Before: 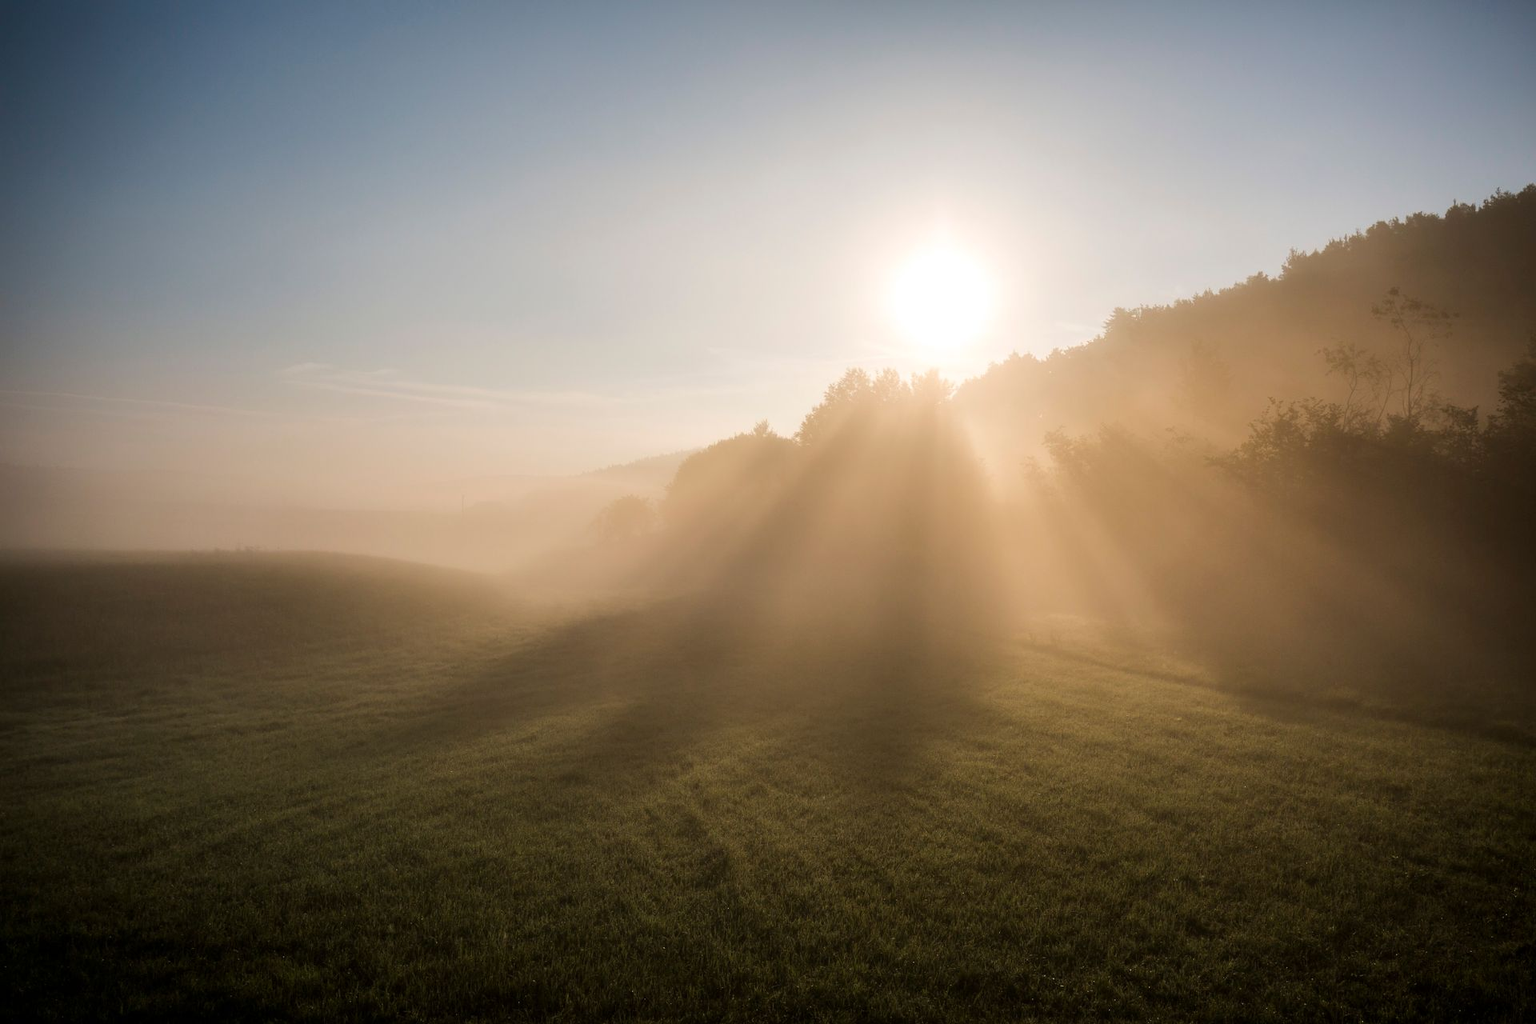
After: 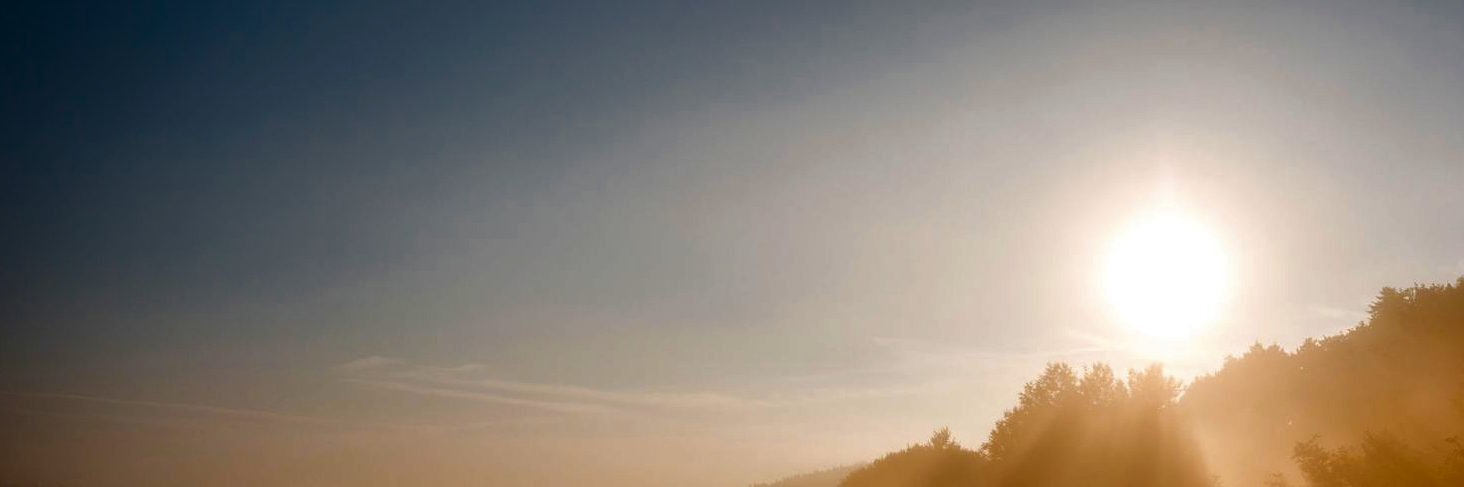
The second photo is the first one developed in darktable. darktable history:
color balance: output saturation 110%
contrast brightness saturation: brightness -0.52
color zones: curves: ch0 [(0, 0.499) (0.143, 0.5) (0.286, 0.5) (0.429, 0.476) (0.571, 0.284) (0.714, 0.243) (0.857, 0.449) (1, 0.499)]; ch1 [(0, 0.532) (0.143, 0.645) (0.286, 0.696) (0.429, 0.211) (0.571, 0.504) (0.714, 0.493) (0.857, 0.495) (1, 0.532)]; ch2 [(0, 0.5) (0.143, 0.5) (0.286, 0.427) (0.429, 0.324) (0.571, 0.5) (0.714, 0.5) (0.857, 0.5) (1, 0.5)]
crop: left 0.579%, top 7.627%, right 23.167%, bottom 54.275%
